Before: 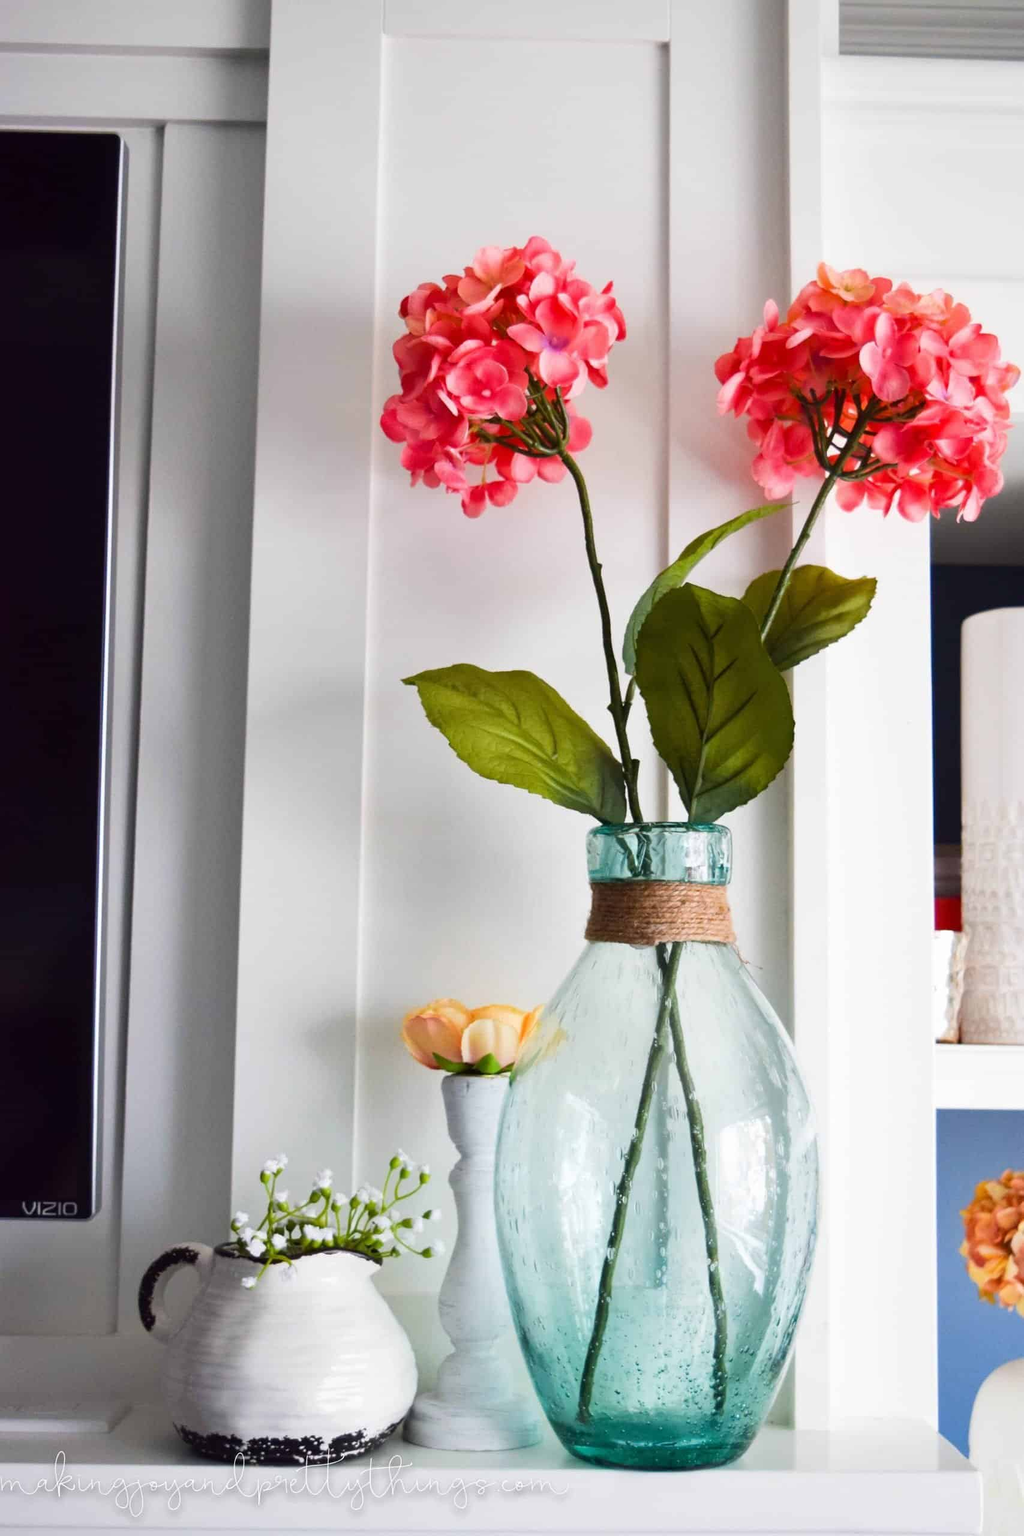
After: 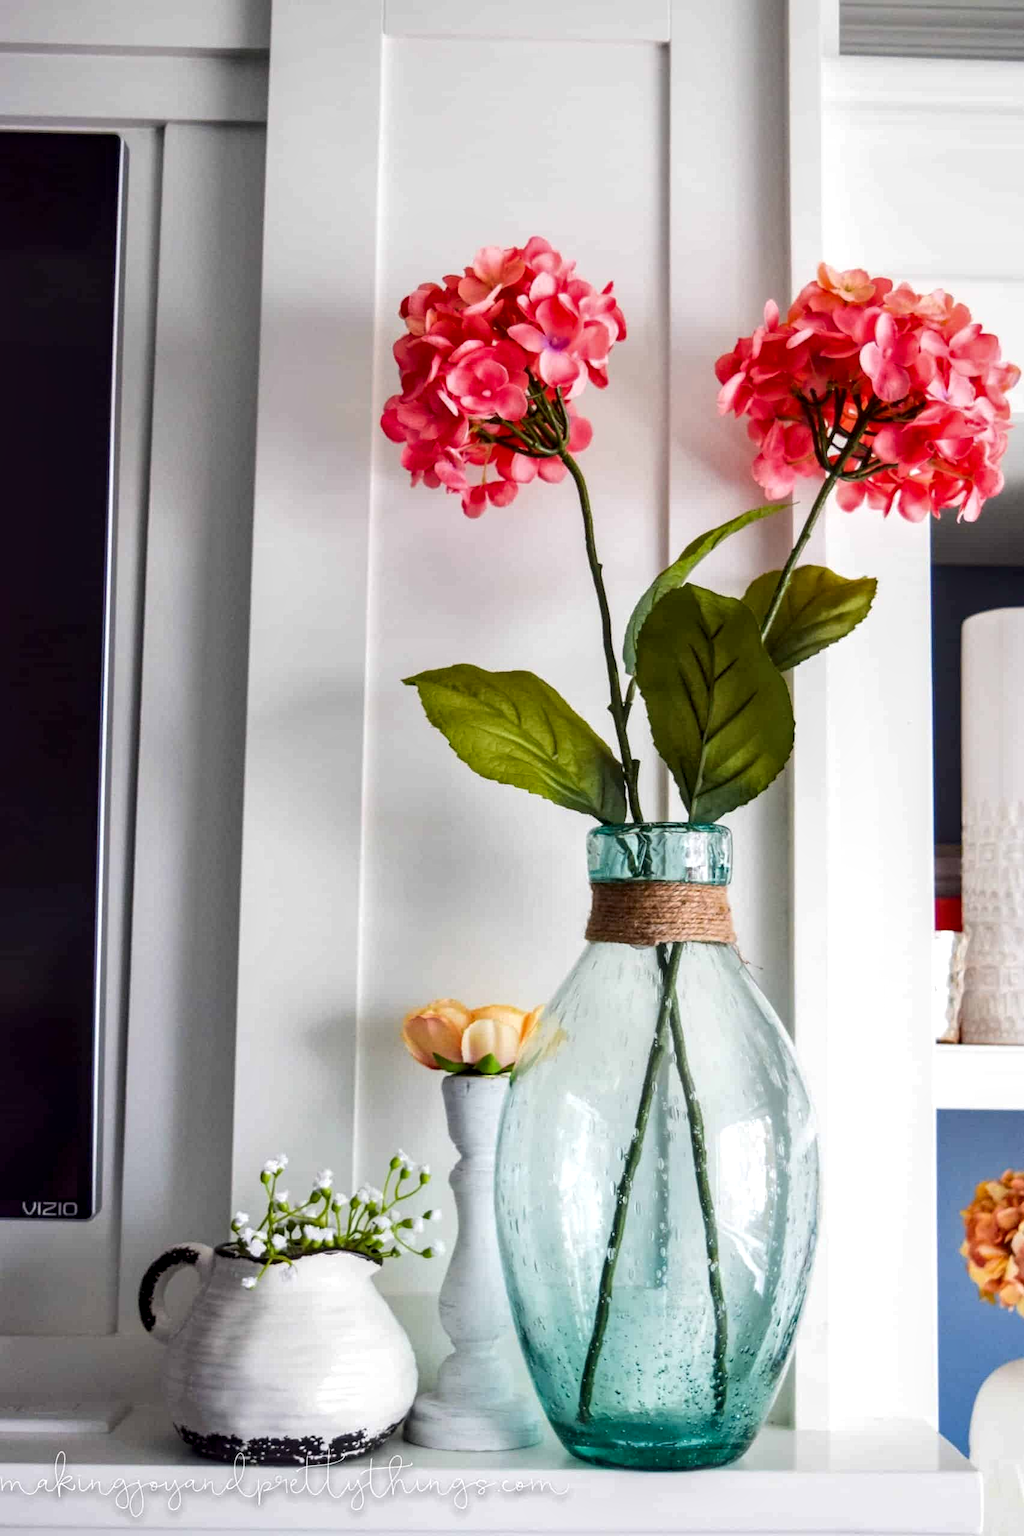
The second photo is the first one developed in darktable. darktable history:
local contrast: detail 142%
tone equalizer: edges refinement/feathering 500, mask exposure compensation -1.57 EV, preserve details no
